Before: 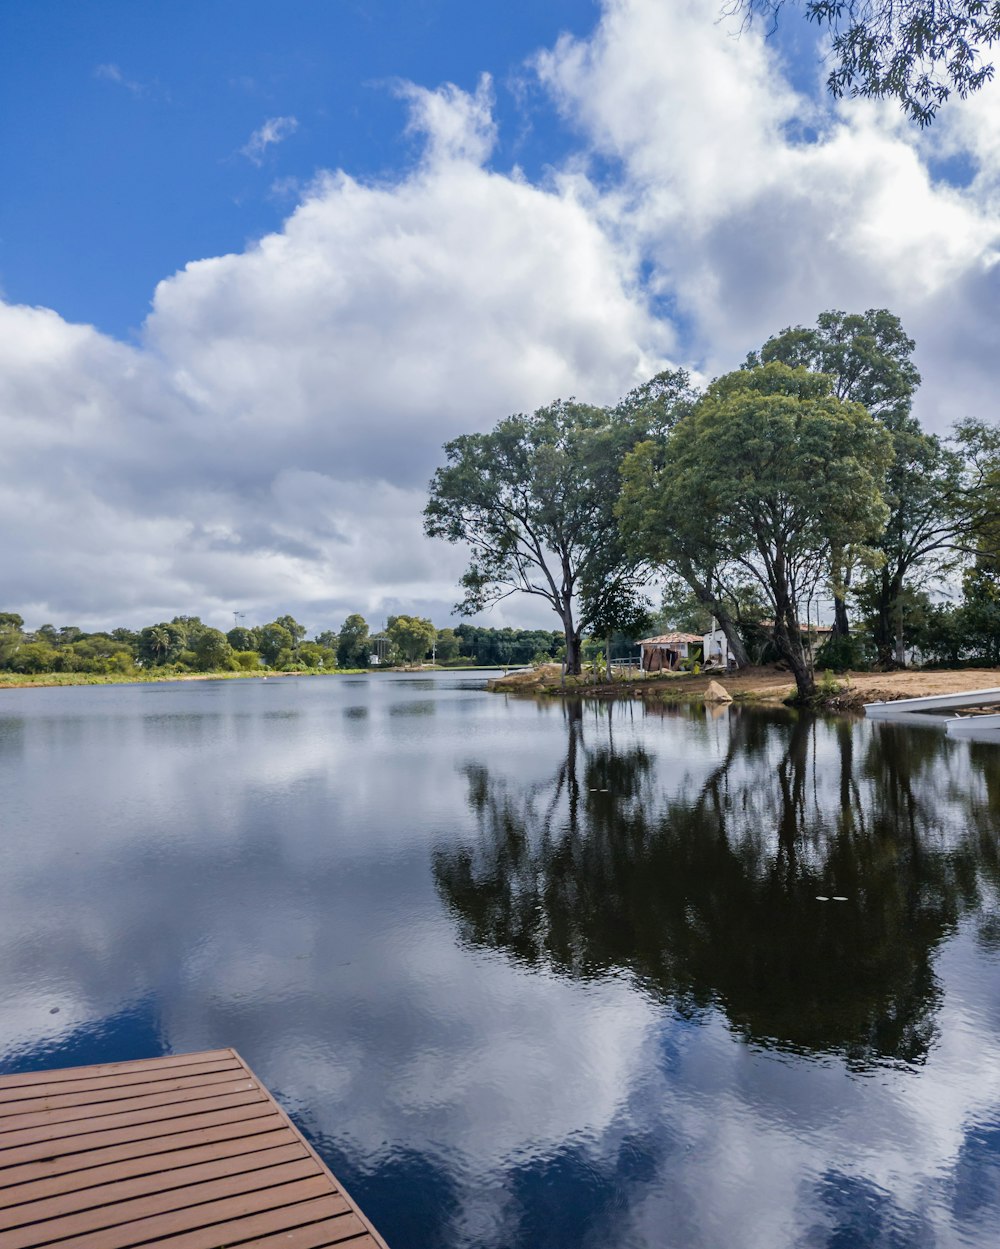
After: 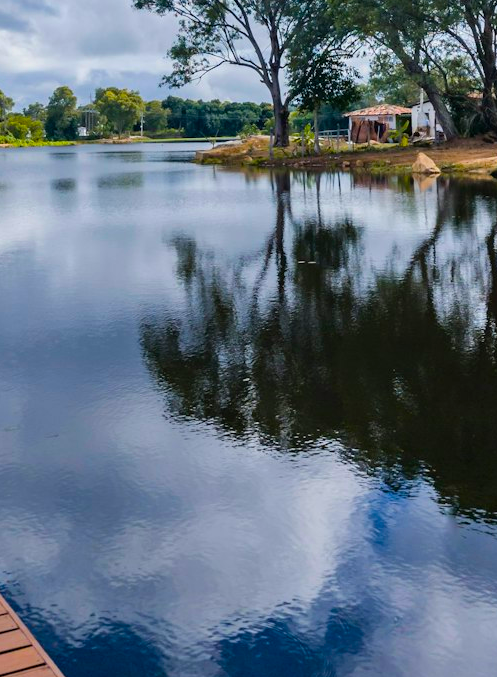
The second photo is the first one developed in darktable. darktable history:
shadows and highlights: shadows 37.31, highlights -27.31, soften with gaussian
color balance rgb: perceptual saturation grading › global saturation 30.643%, global vibrance 20%
crop: left 29.212%, top 42.295%, right 20.988%, bottom 3.483%
